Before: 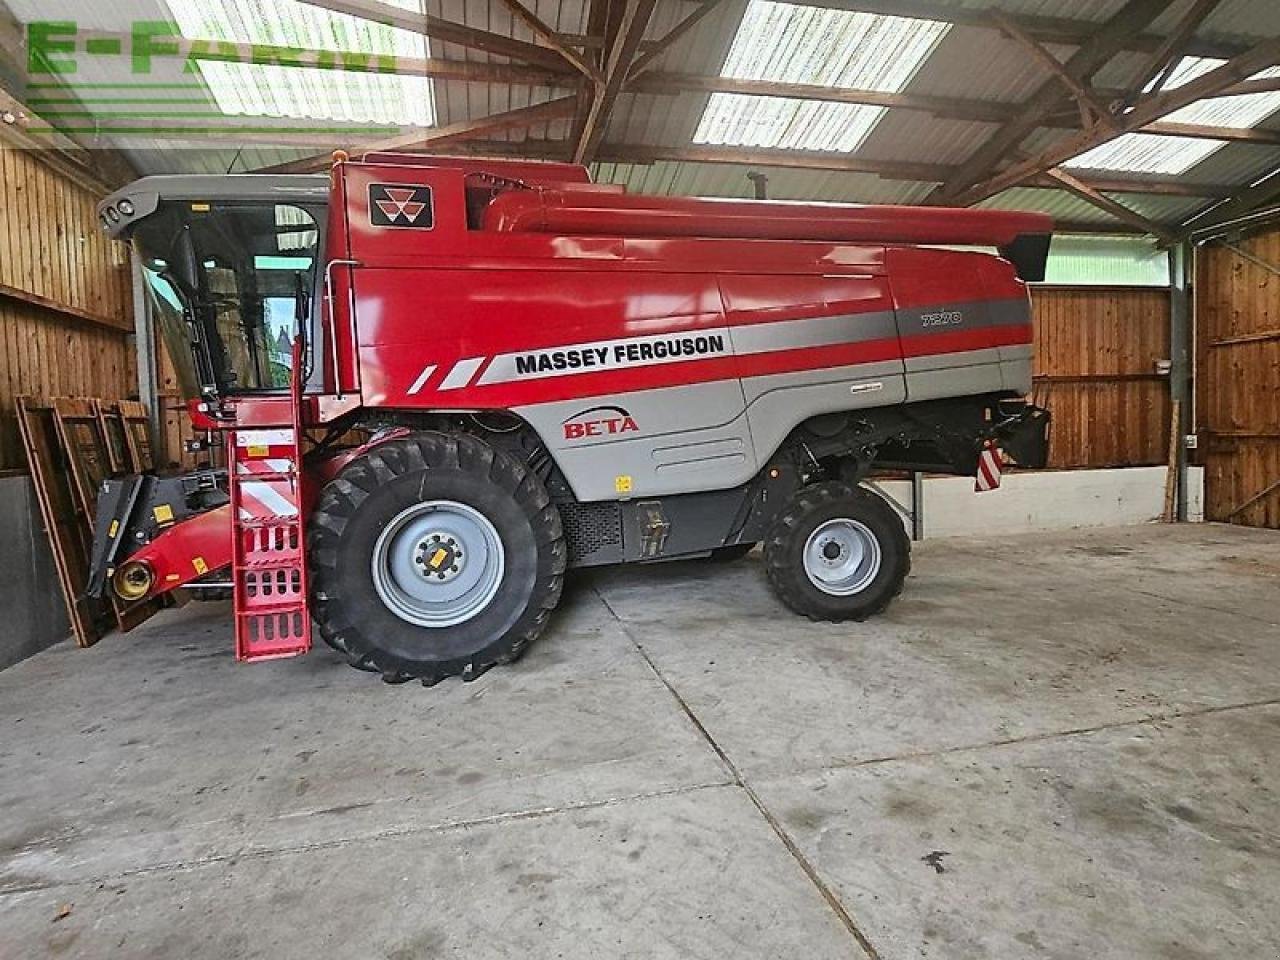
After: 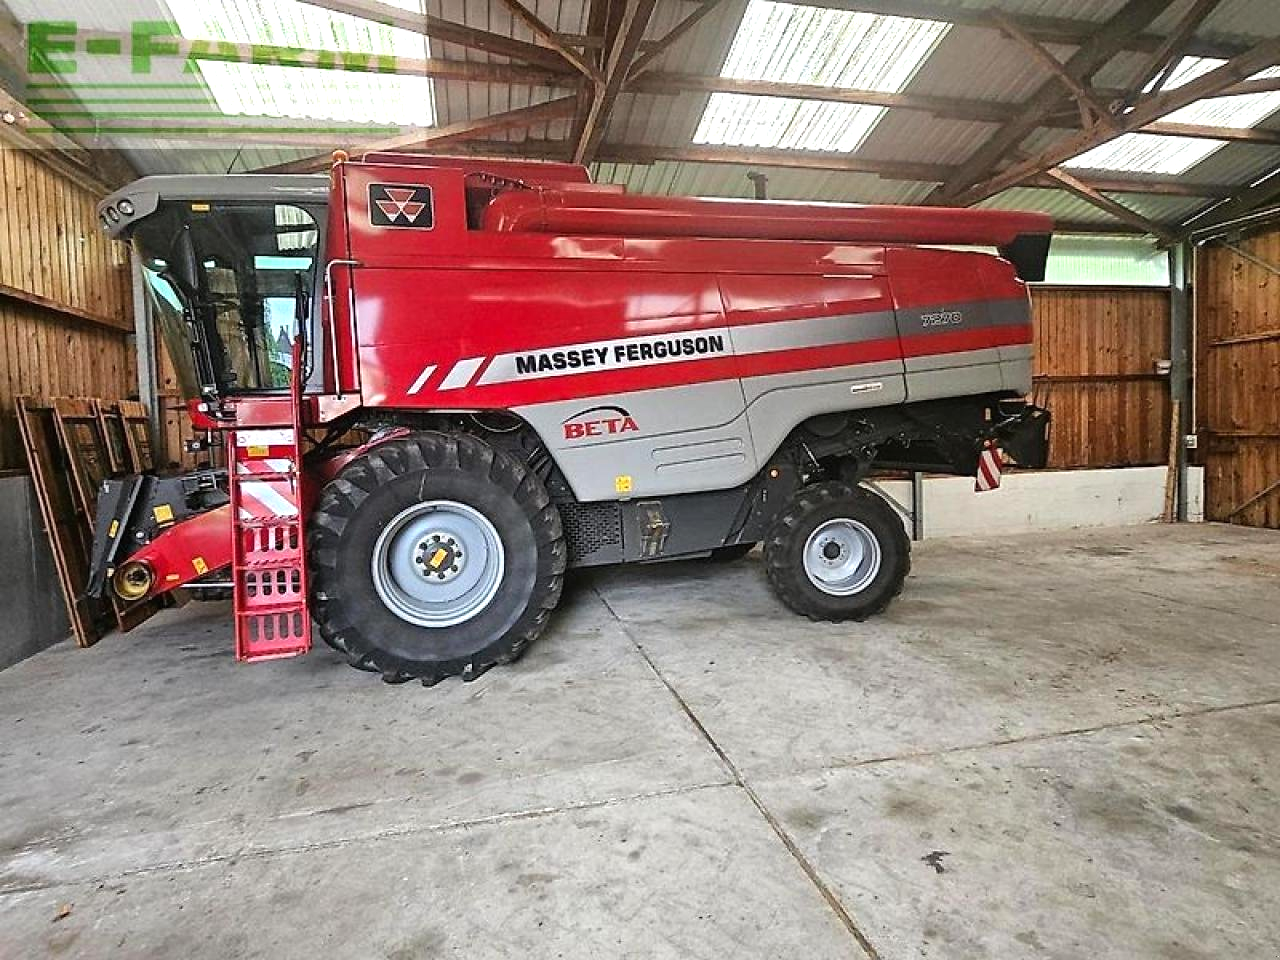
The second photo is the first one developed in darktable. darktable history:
tone equalizer: -8 EV -0.445 EV, -7 EV -0.374 EV, -6 EV -0.361 EV, -5 EV -0.225 EV, -3 EV 0.251 EV, -2 EV 0.355 EV, -1 EV 0.392 EV, +0 EV 0.406 EV
